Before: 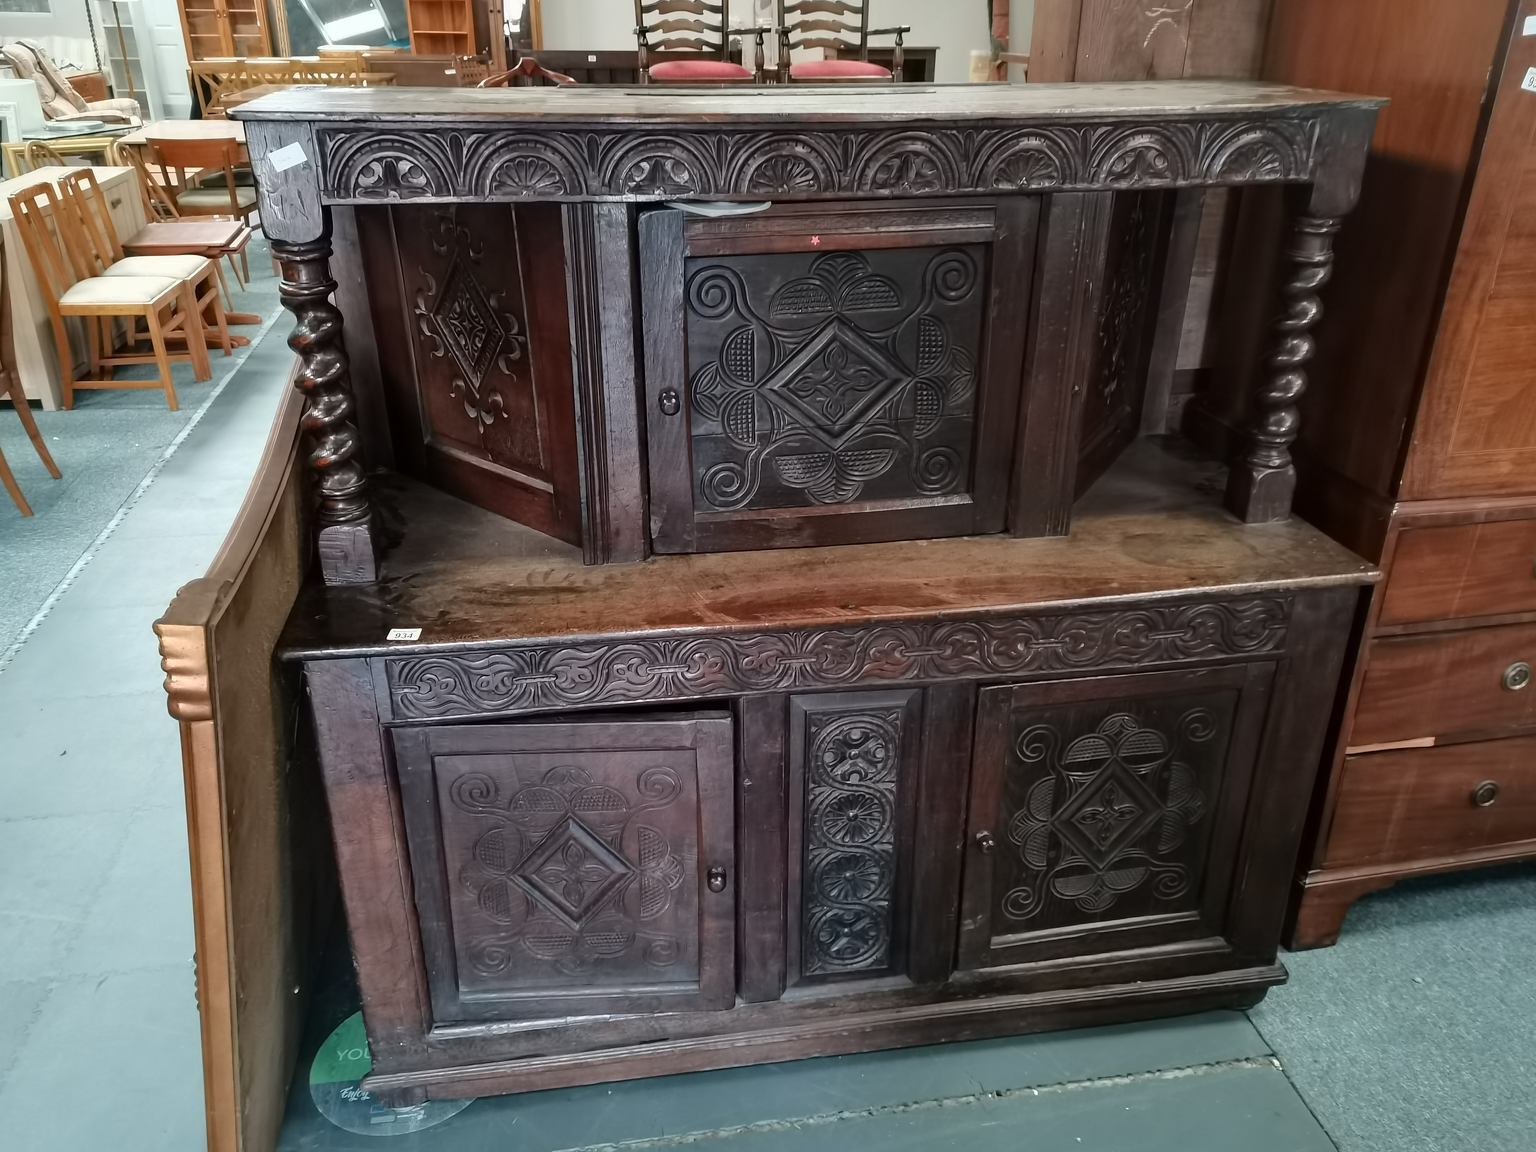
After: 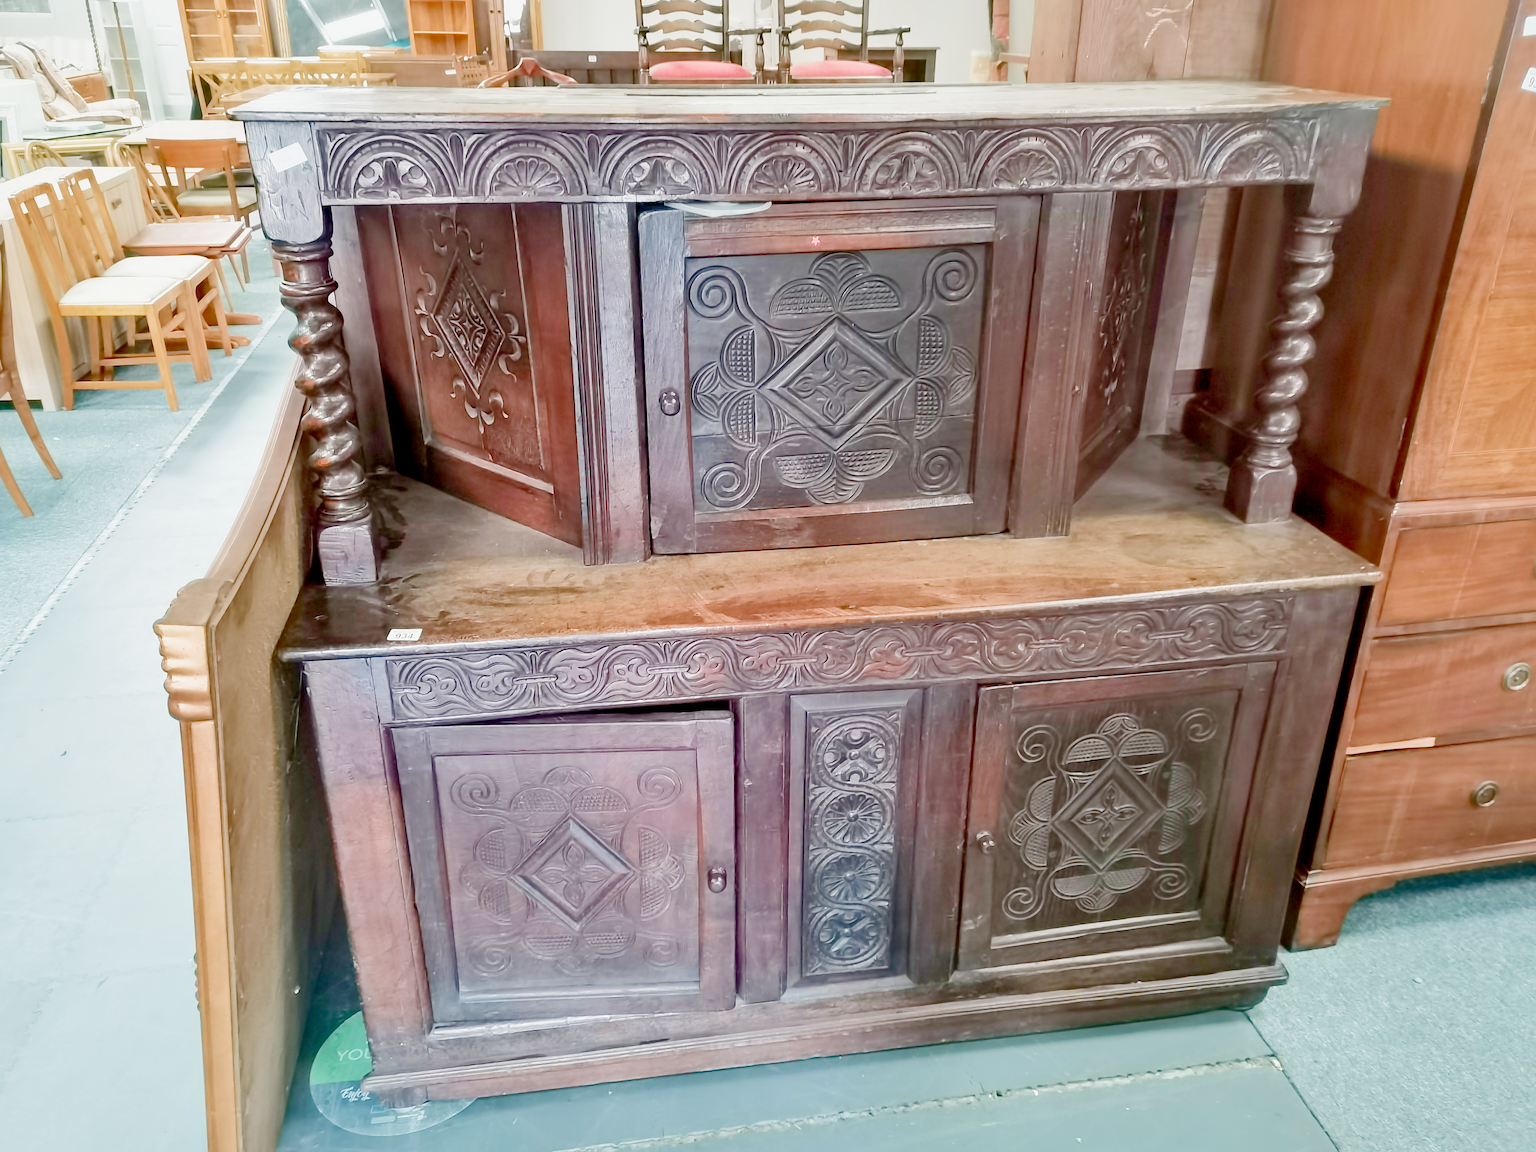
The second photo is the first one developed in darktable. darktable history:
filmic rgb: black relative exposure -7 EV, white relative exposure 6 EV, threshold 3 EV, target black luminance 0%, hardness 2.73, latitude 61.22%, contrast 0.691, highlights saturation mix 10%, shadows ↔ highlights balance -0.073%, preserve chrominance no, color science v4 (2020), iterations of high-quality reconstruction 10, contrast in shadows soft, contrast in highlights soft, enable highlight reconstruction true
shadows and highlights: shadows 37.27, highlights -28.18, soften with gaussian
velvia: strength 27%
exposure: black level correction 0.001, exposure 2.607 EV, compensate exposure bias true, compensate highlight preservation false
